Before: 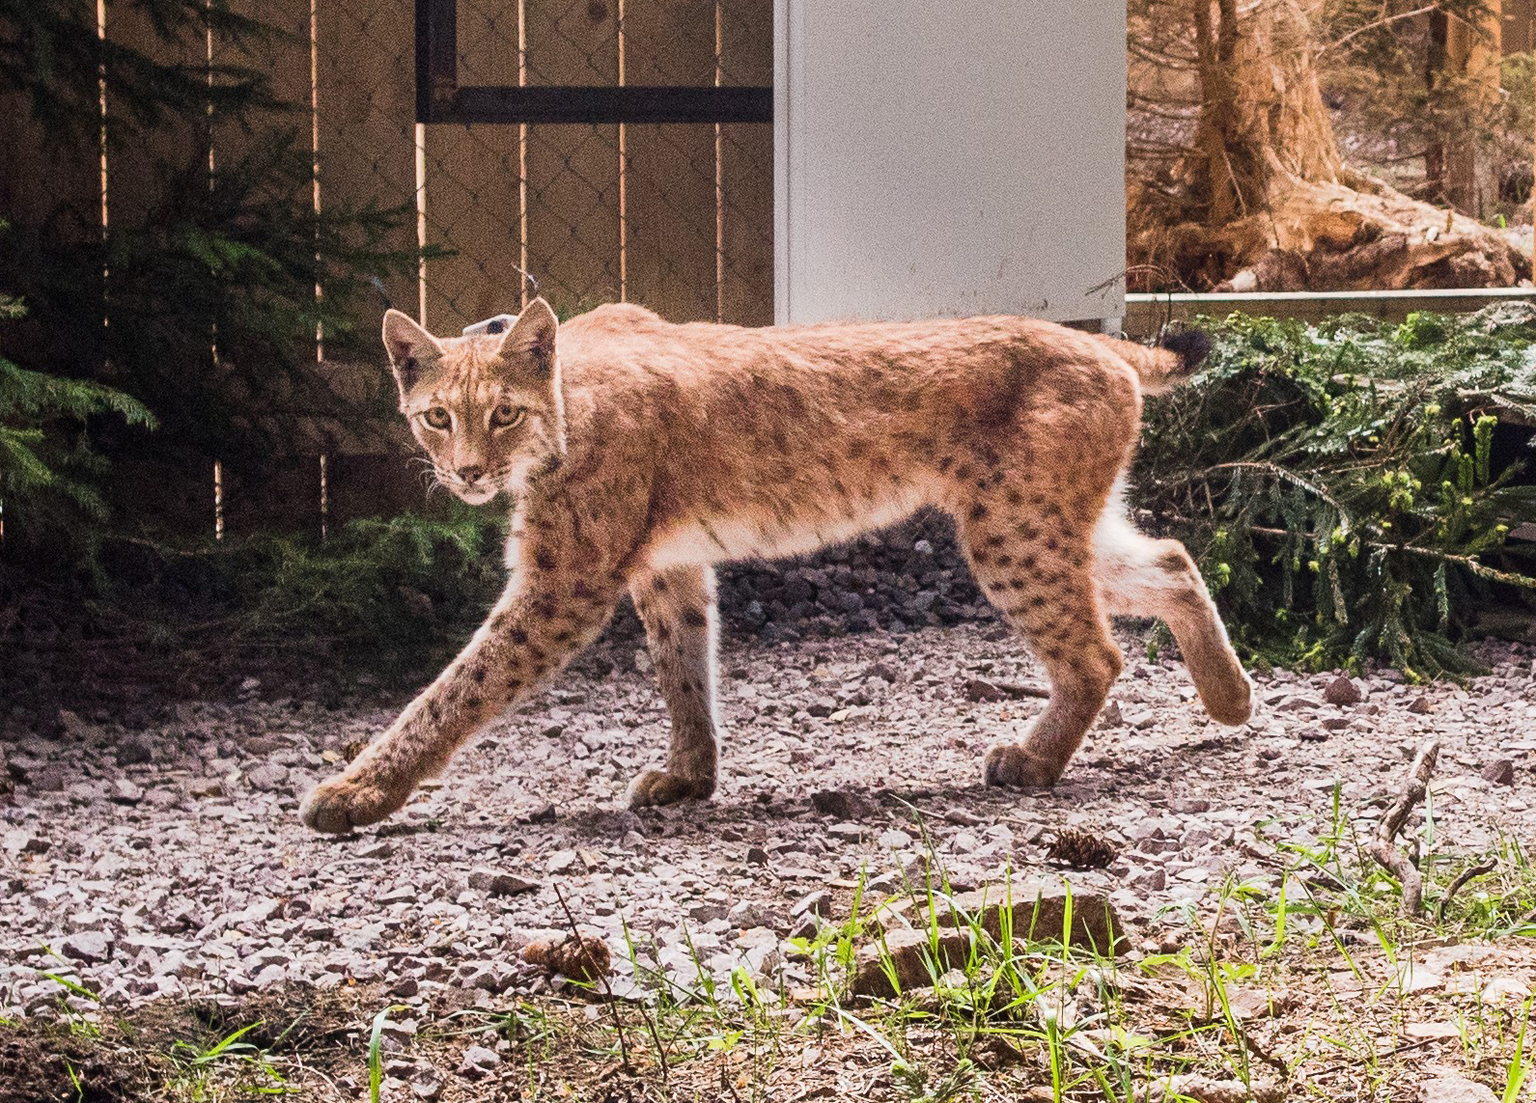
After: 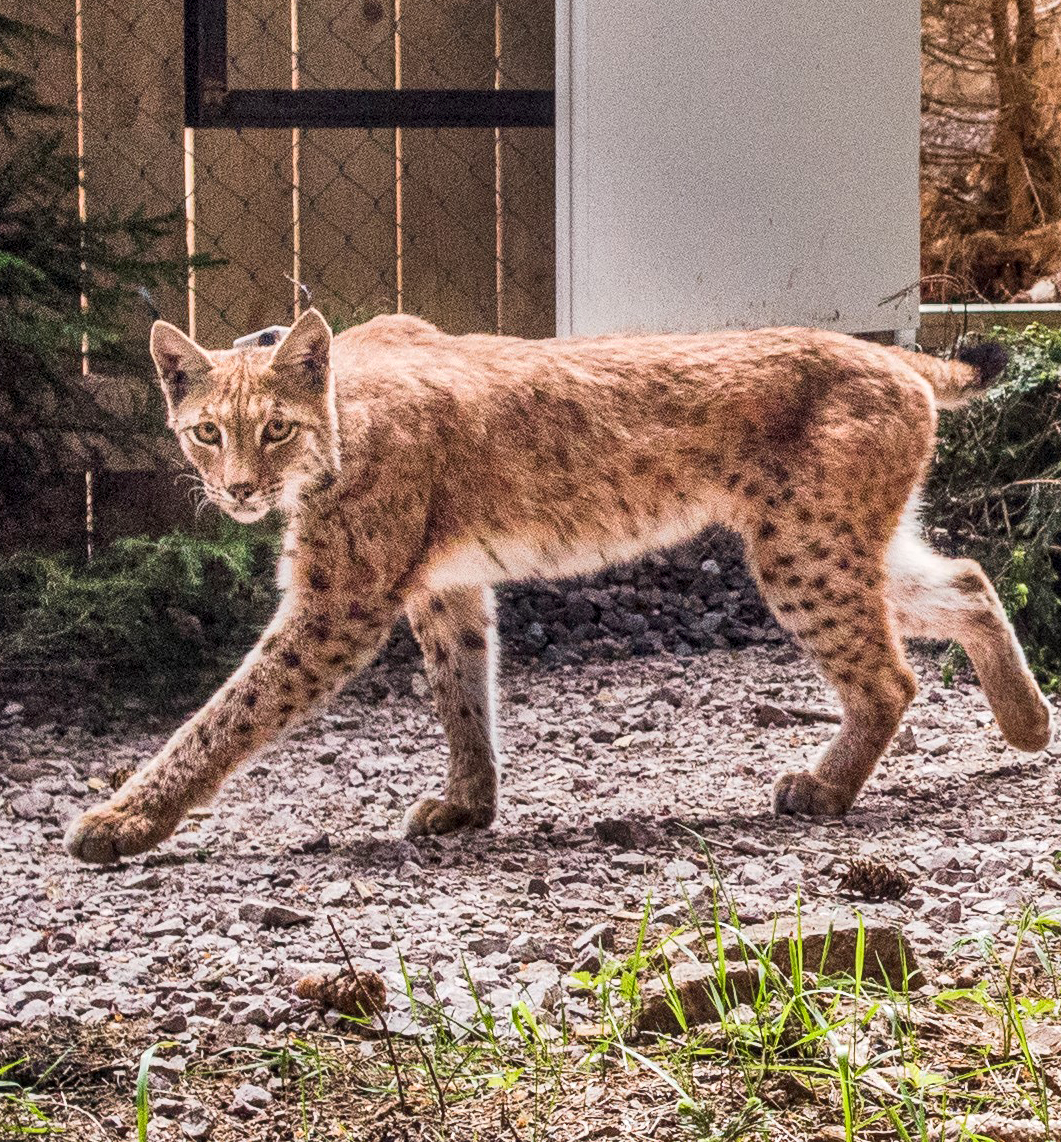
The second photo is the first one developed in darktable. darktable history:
local contrast: detail 130%
crop and rotate: left 15.517%, right 17.782%
exposure: compensate highlight preservation false
shadows and highlights: low approximation 0.01, soften with gaussian
